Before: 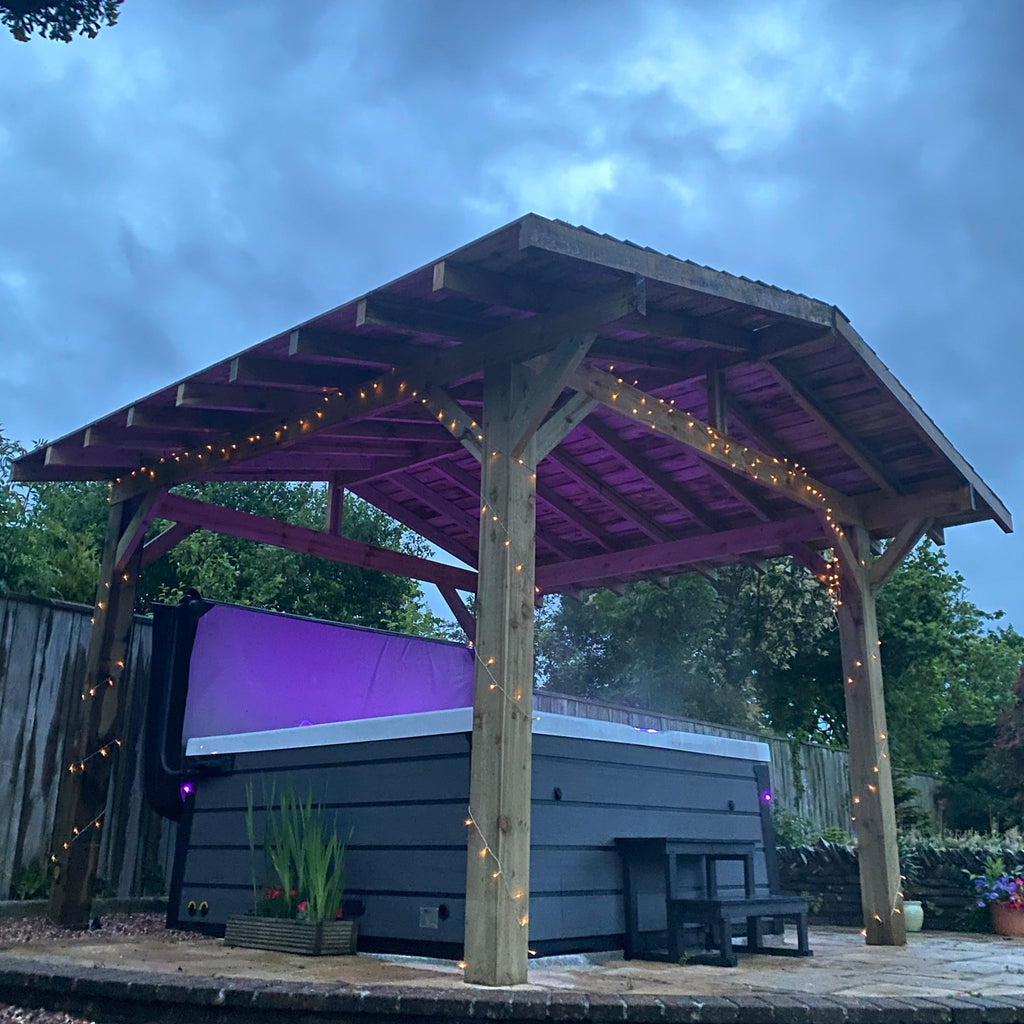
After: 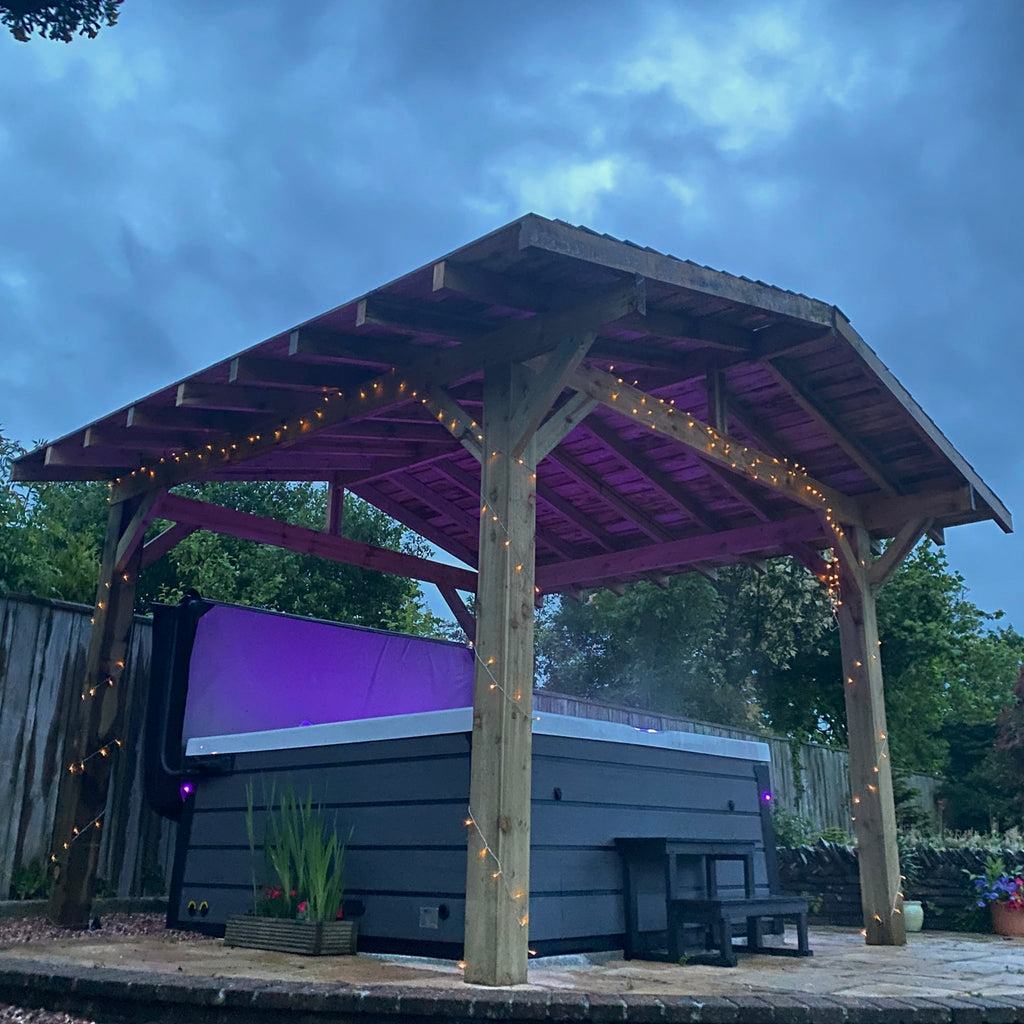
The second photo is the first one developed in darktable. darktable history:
color zones: curves: ch0 [(0, 0.444) (0.143, 0.442) (0.286, 0.441) (0.429, 0.441) (0.571, 0.441) (0.714, 0.441) (0.857, 0.442) (1, 0.444)], mix 27.95%
